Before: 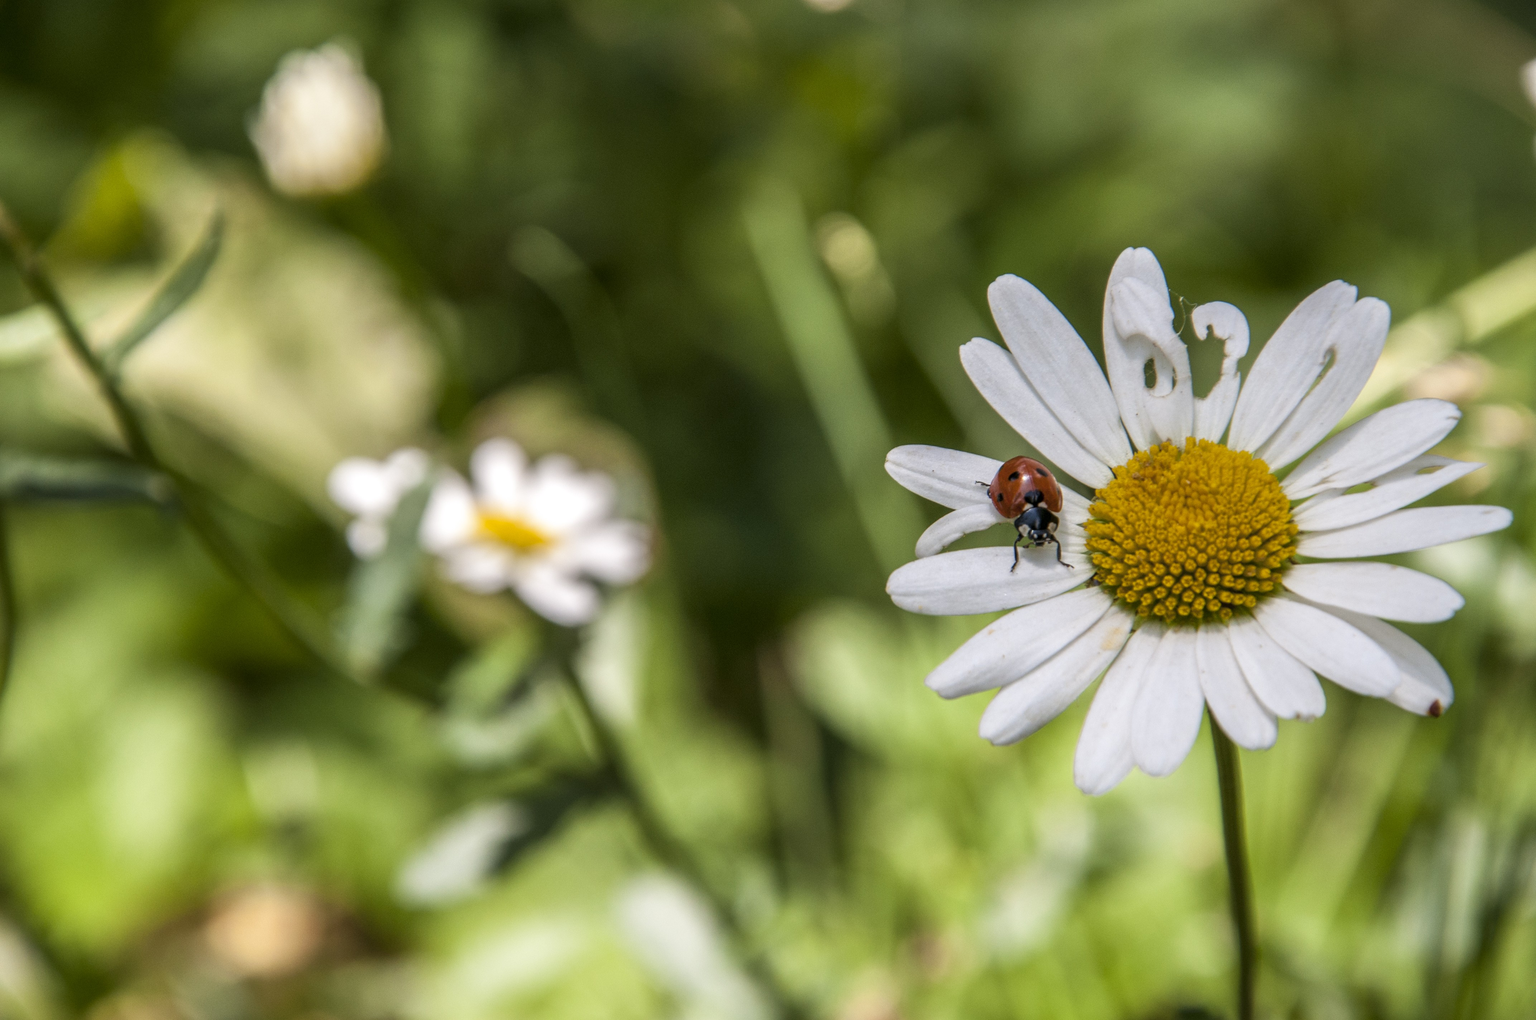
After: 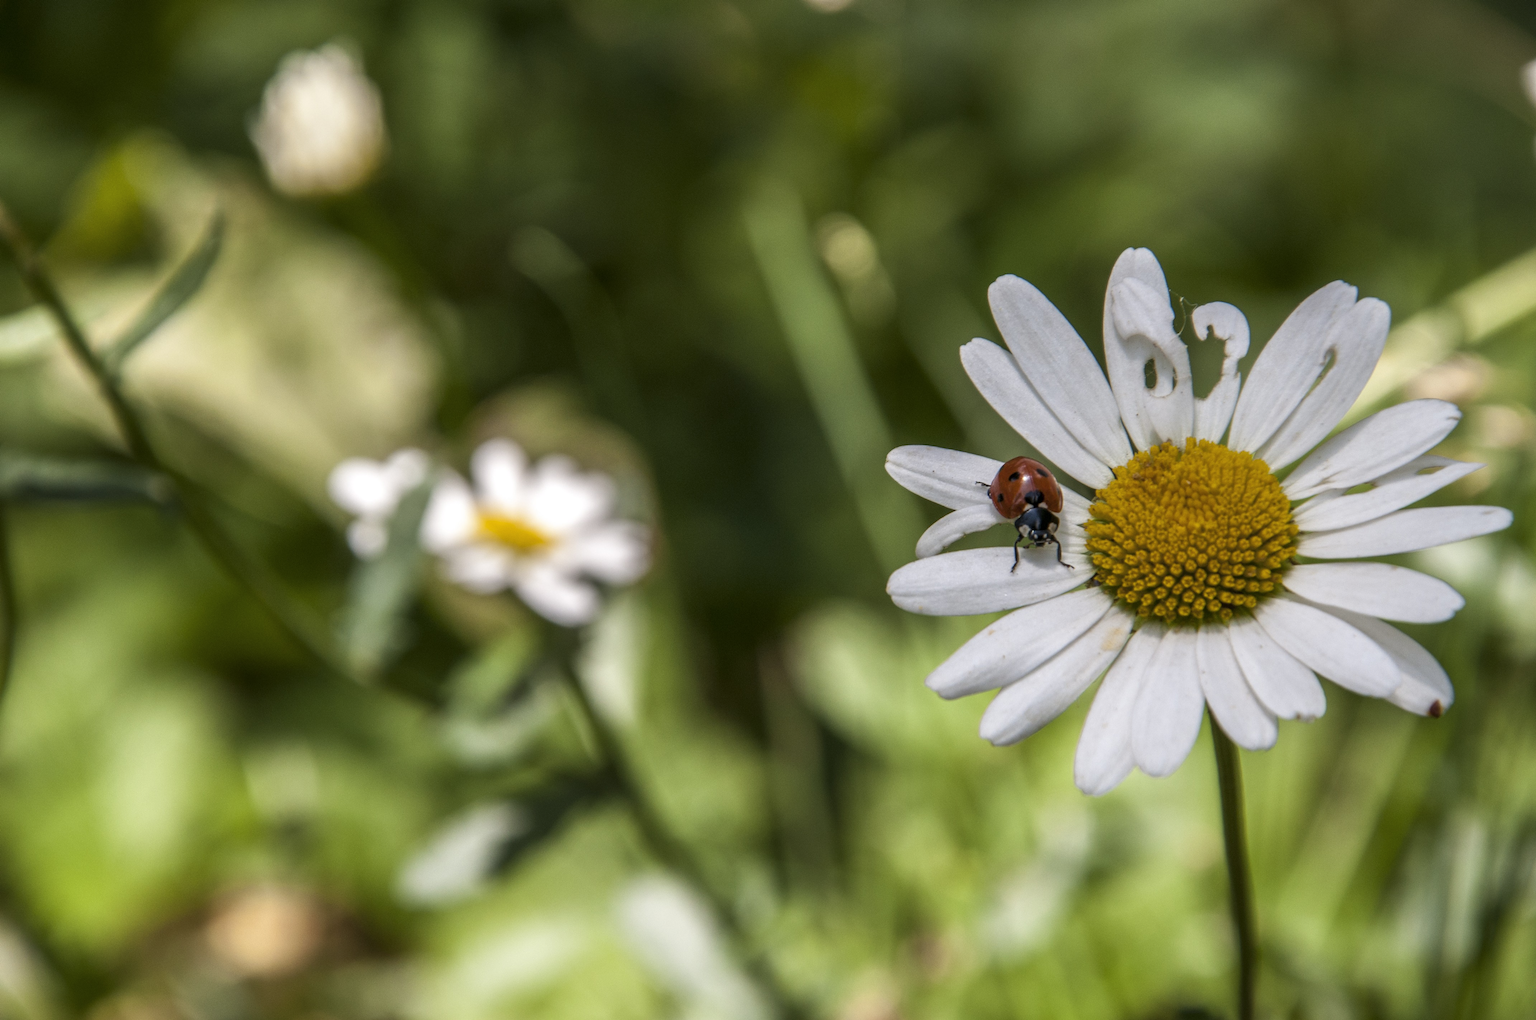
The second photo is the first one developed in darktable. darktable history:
tone curve: curves: ch0 [(0, 0) (0.8, 0.757) (1, 1)], color space Lab, linked channels, preserve colors none
tone equalizer: on, module defaults
